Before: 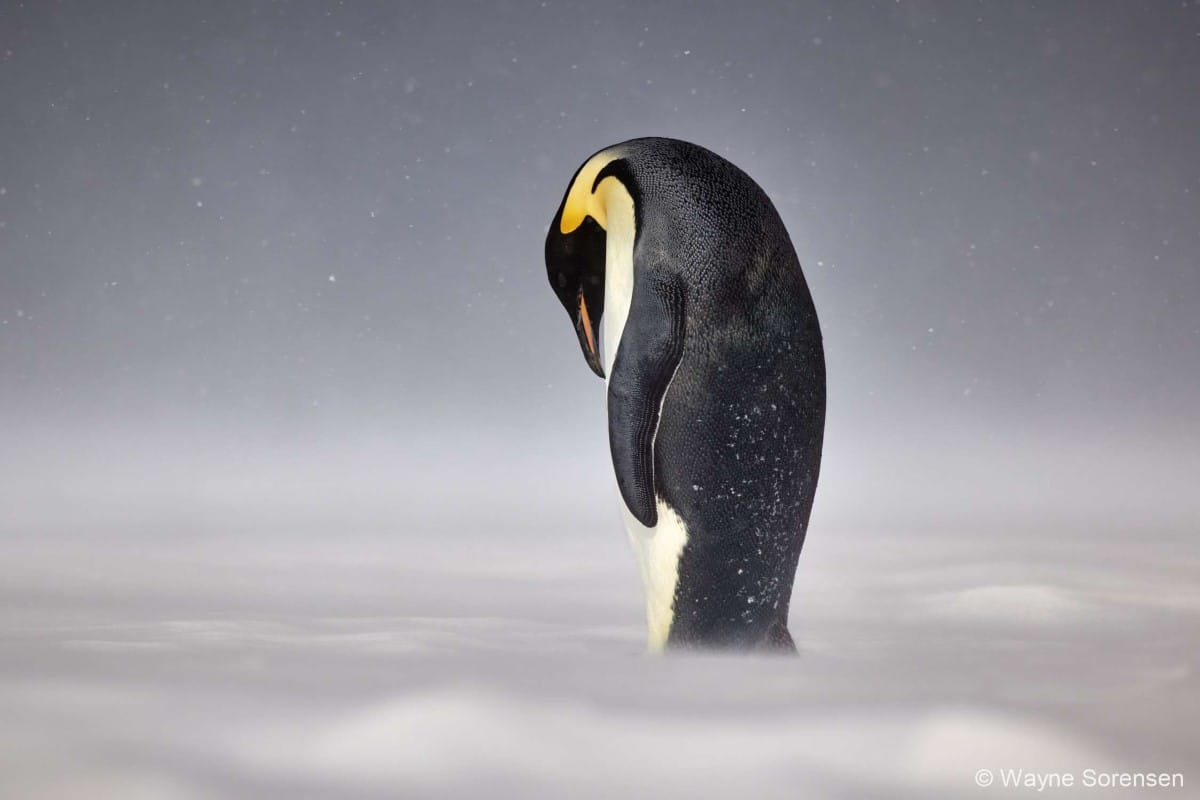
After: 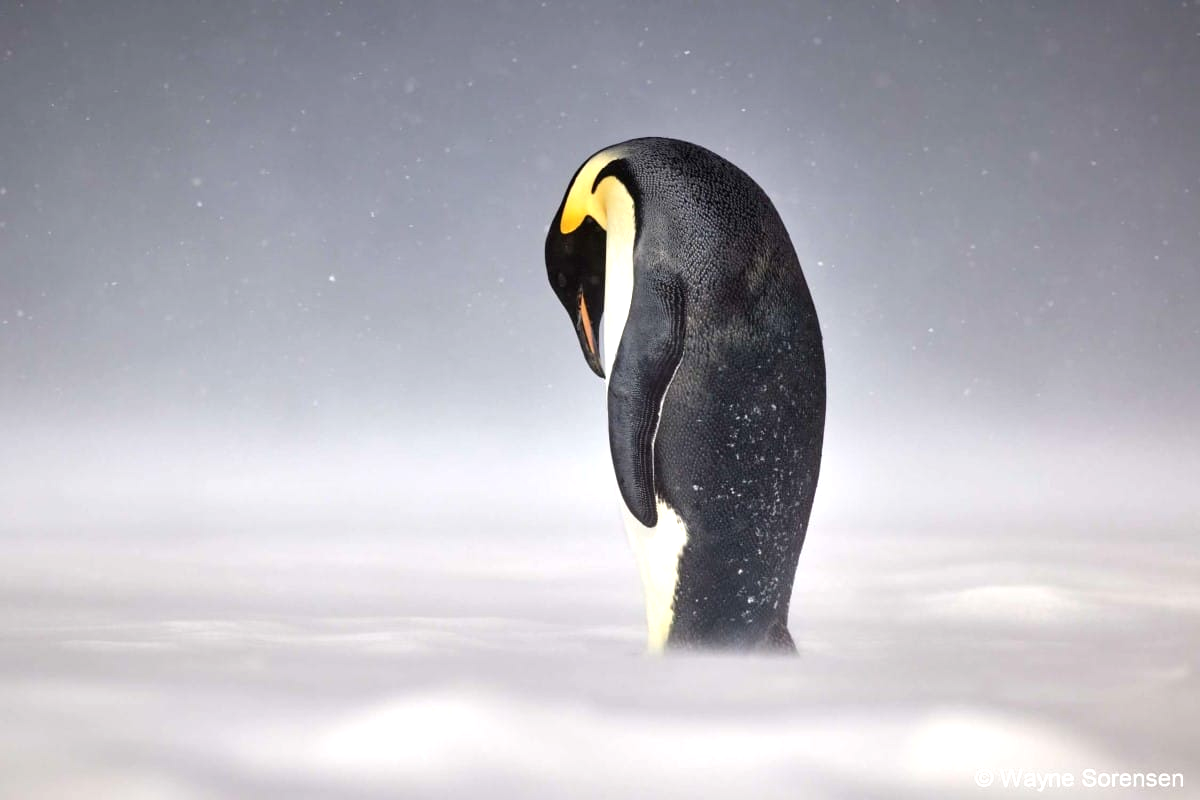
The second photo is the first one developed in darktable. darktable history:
exposure: exposure 0.569 EV, compensate exposure bias true, compensate highlight preservation false
